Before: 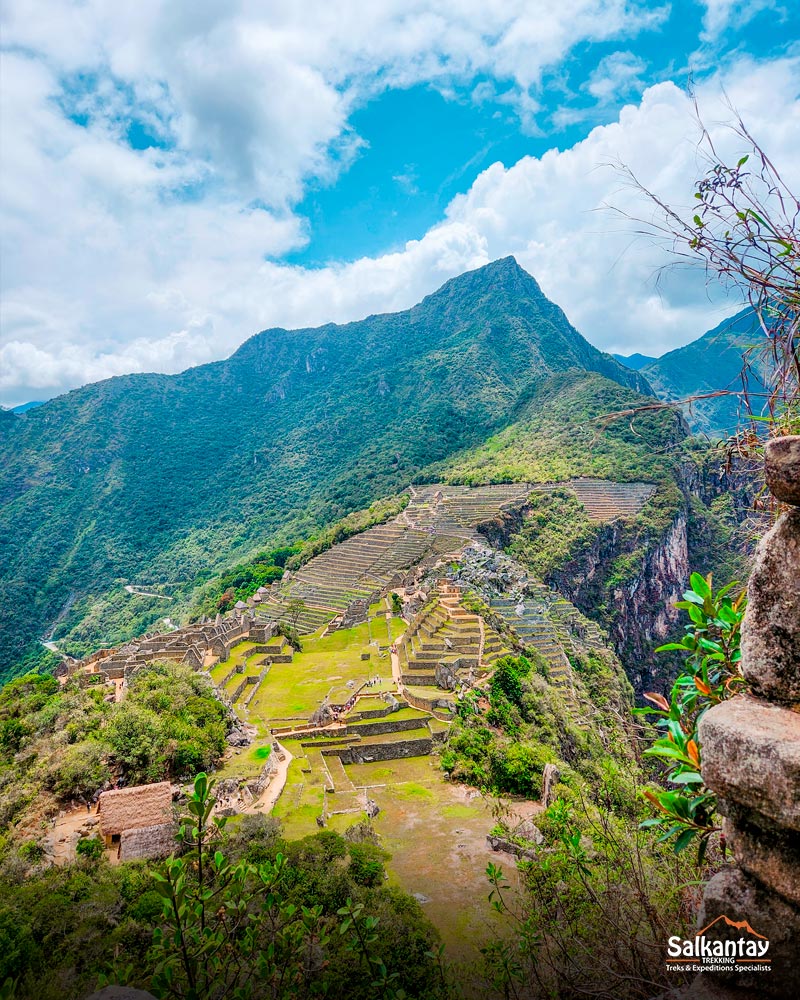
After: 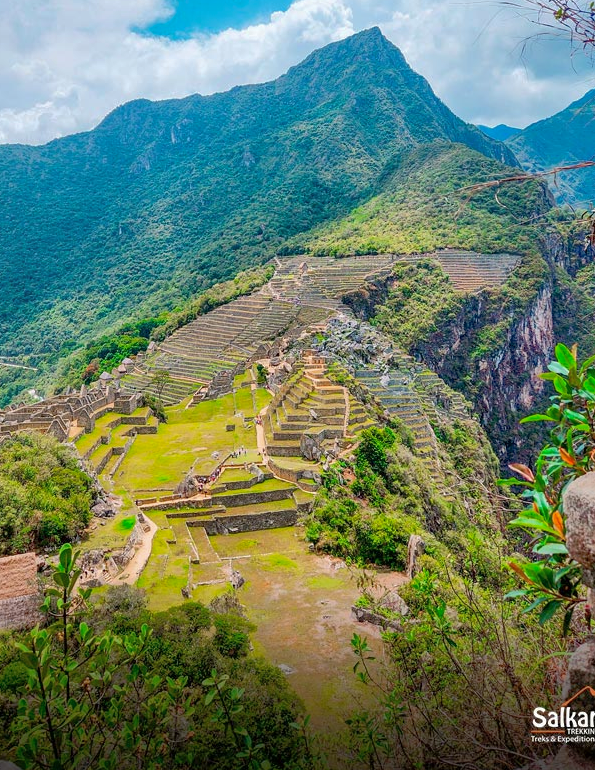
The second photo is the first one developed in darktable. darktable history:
shadows and highlights: on, module defaults
crop: left 16.877%, top 22.993%, right 8.745%
